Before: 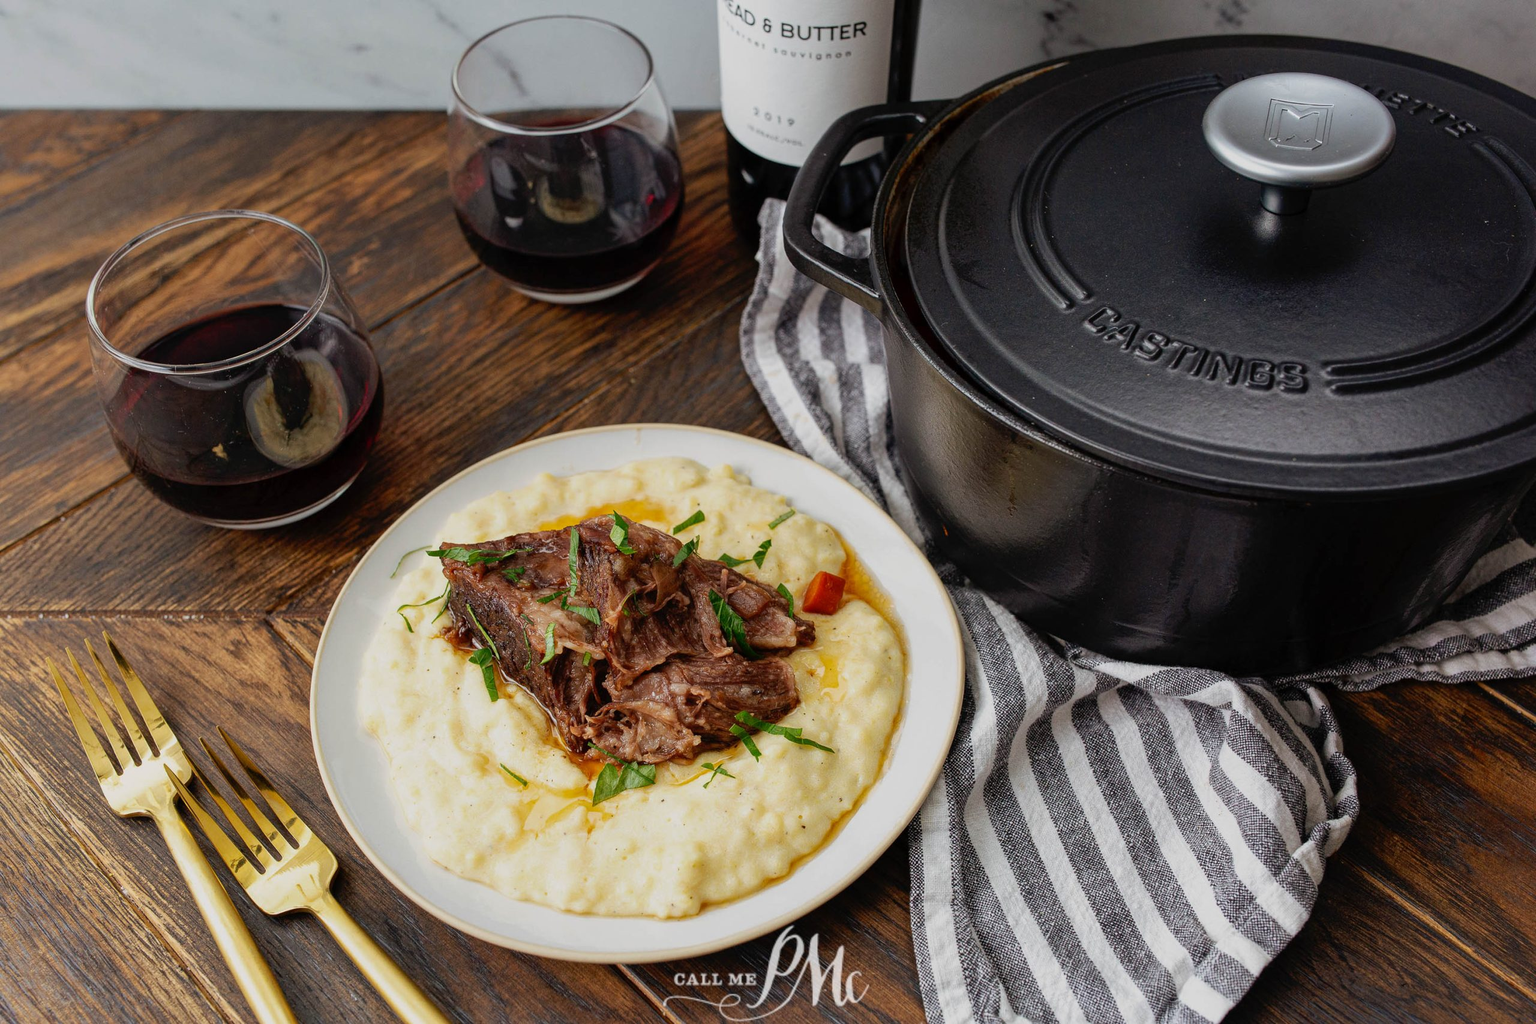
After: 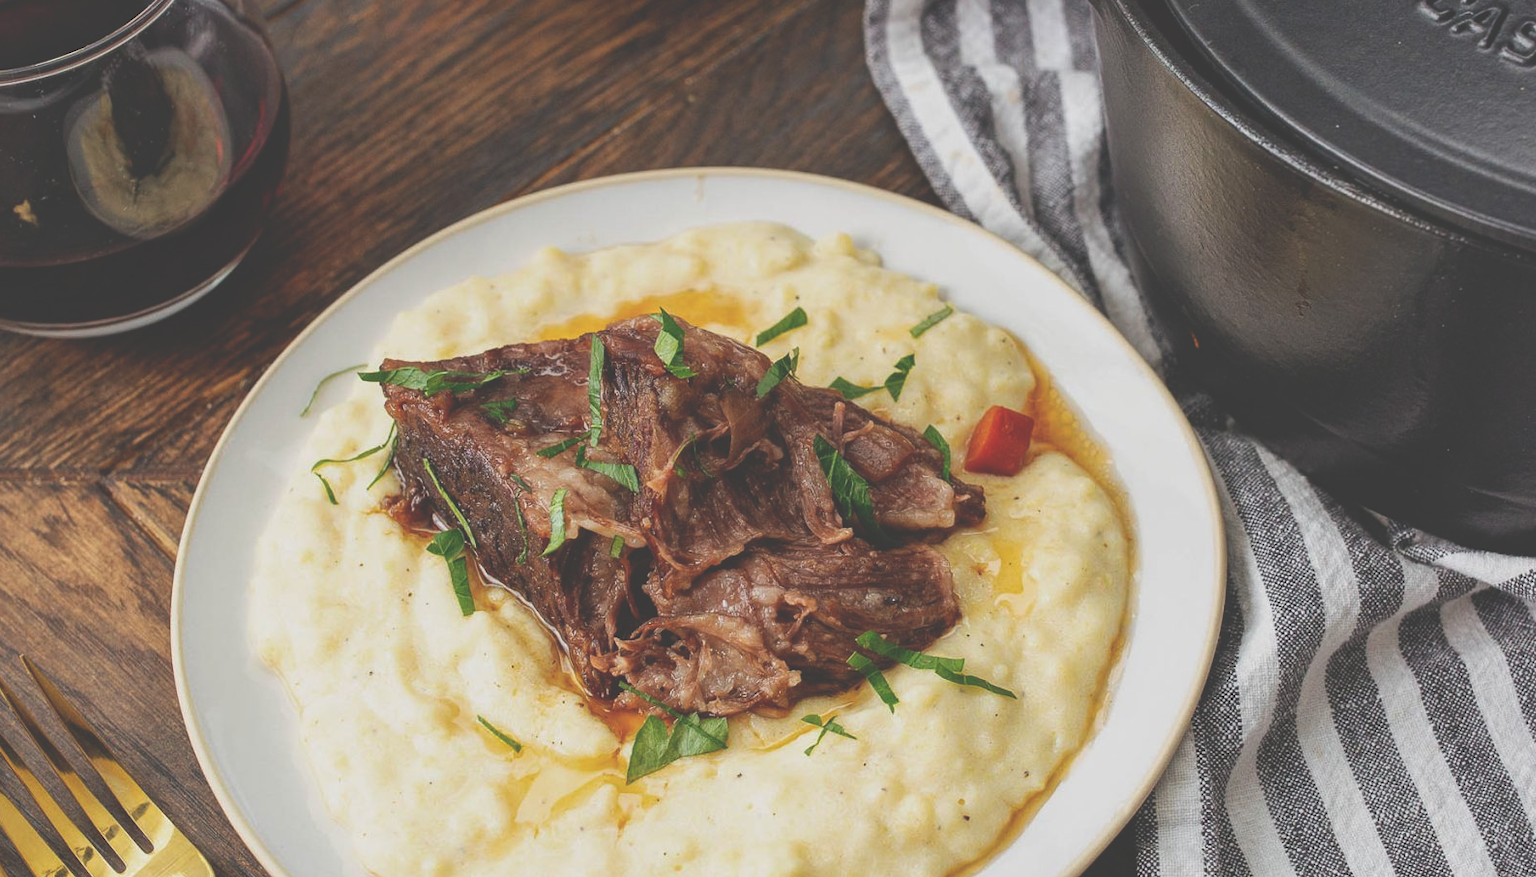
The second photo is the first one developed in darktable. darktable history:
crop: left 13.312%, top 31.28%, right 24.627%, bottom 15.582%
exposure: black level correction -0.041, exposure 0.064 EV, compensate highlight preservation false
